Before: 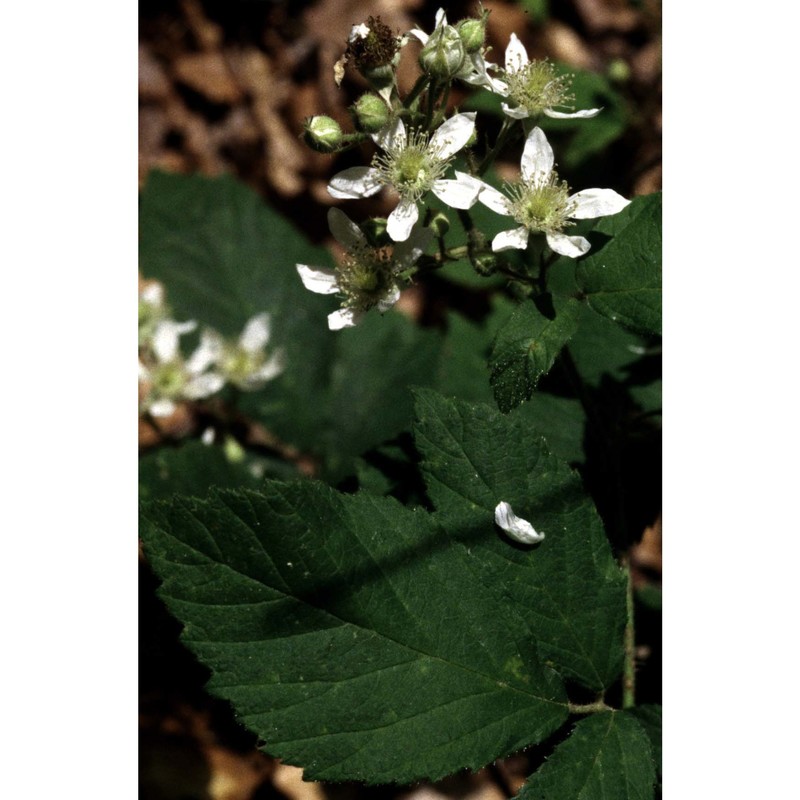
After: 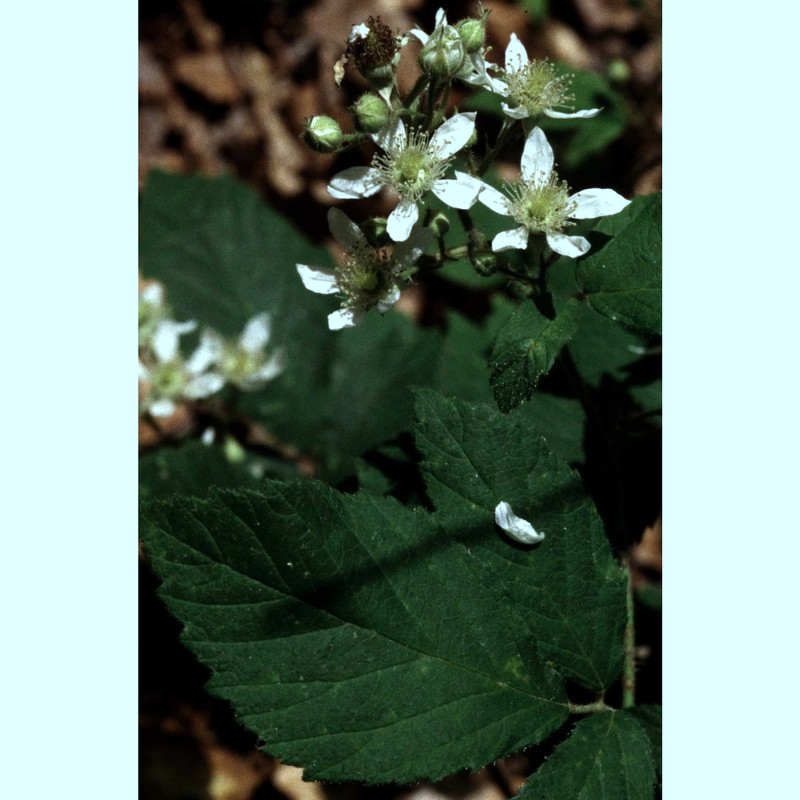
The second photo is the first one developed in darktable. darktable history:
color correction: highlights a* -10.3, highlights b* -10.27
